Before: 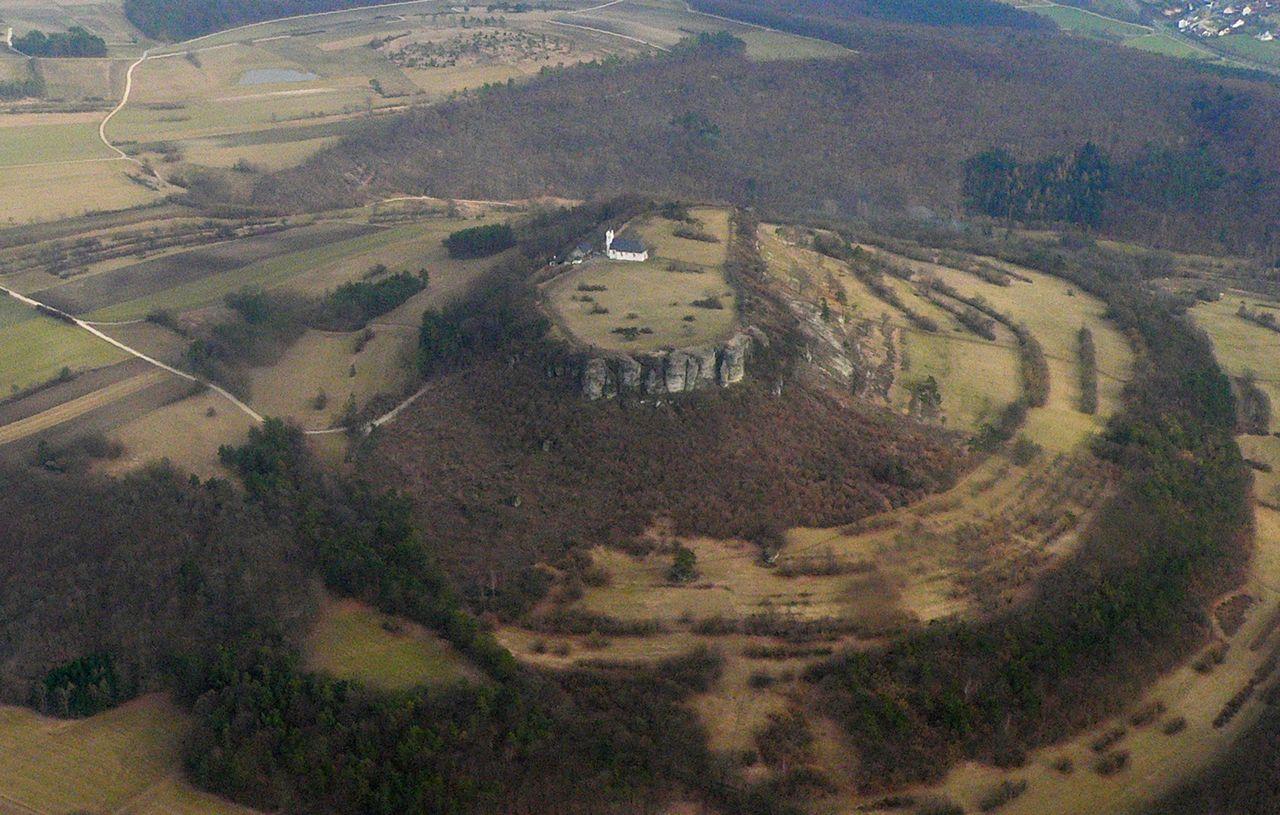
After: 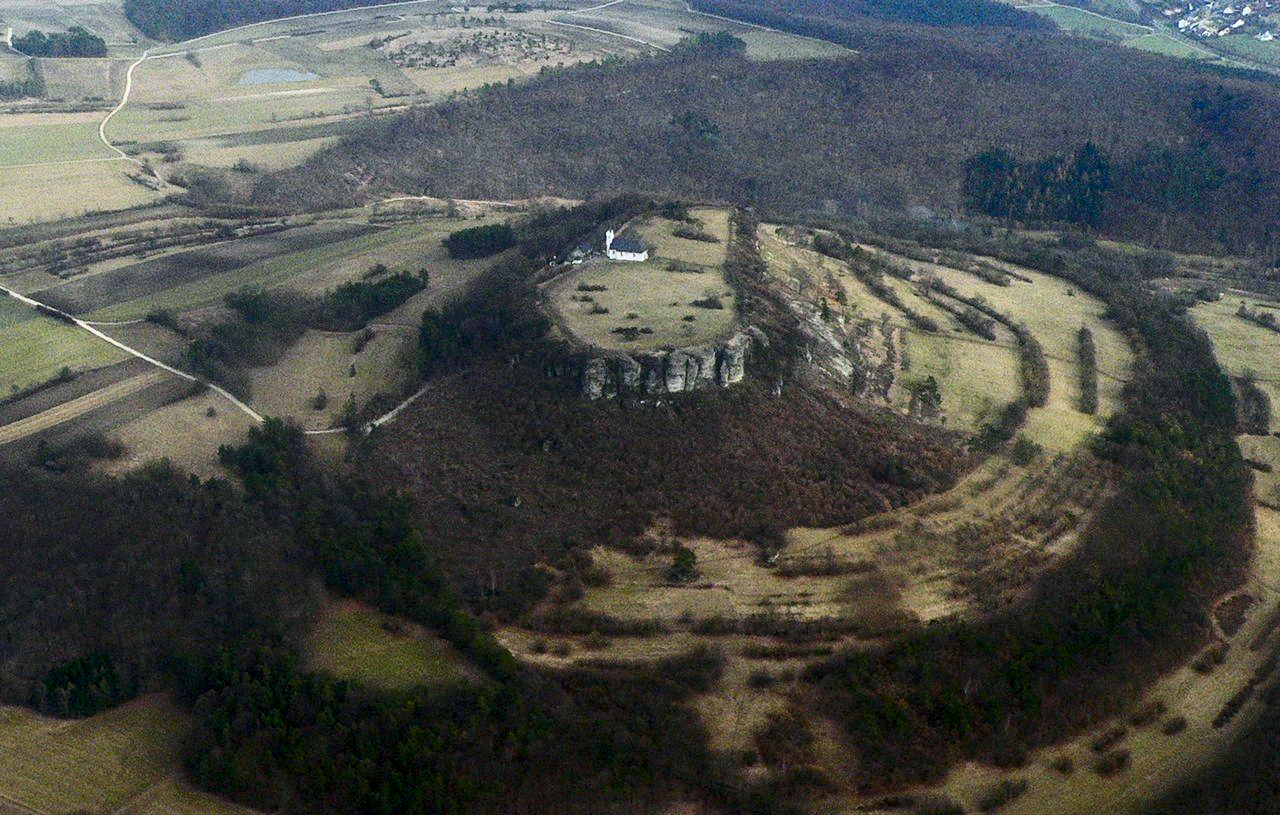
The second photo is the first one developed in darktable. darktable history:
grain: coarseness 0.09 ISO
local contrast: highlights 100%, shadows 100%, detail 120%, midtone range 0.2
white balance: red 0.925, blue 1.046
contrast brightness saturation: contrast 0.28
